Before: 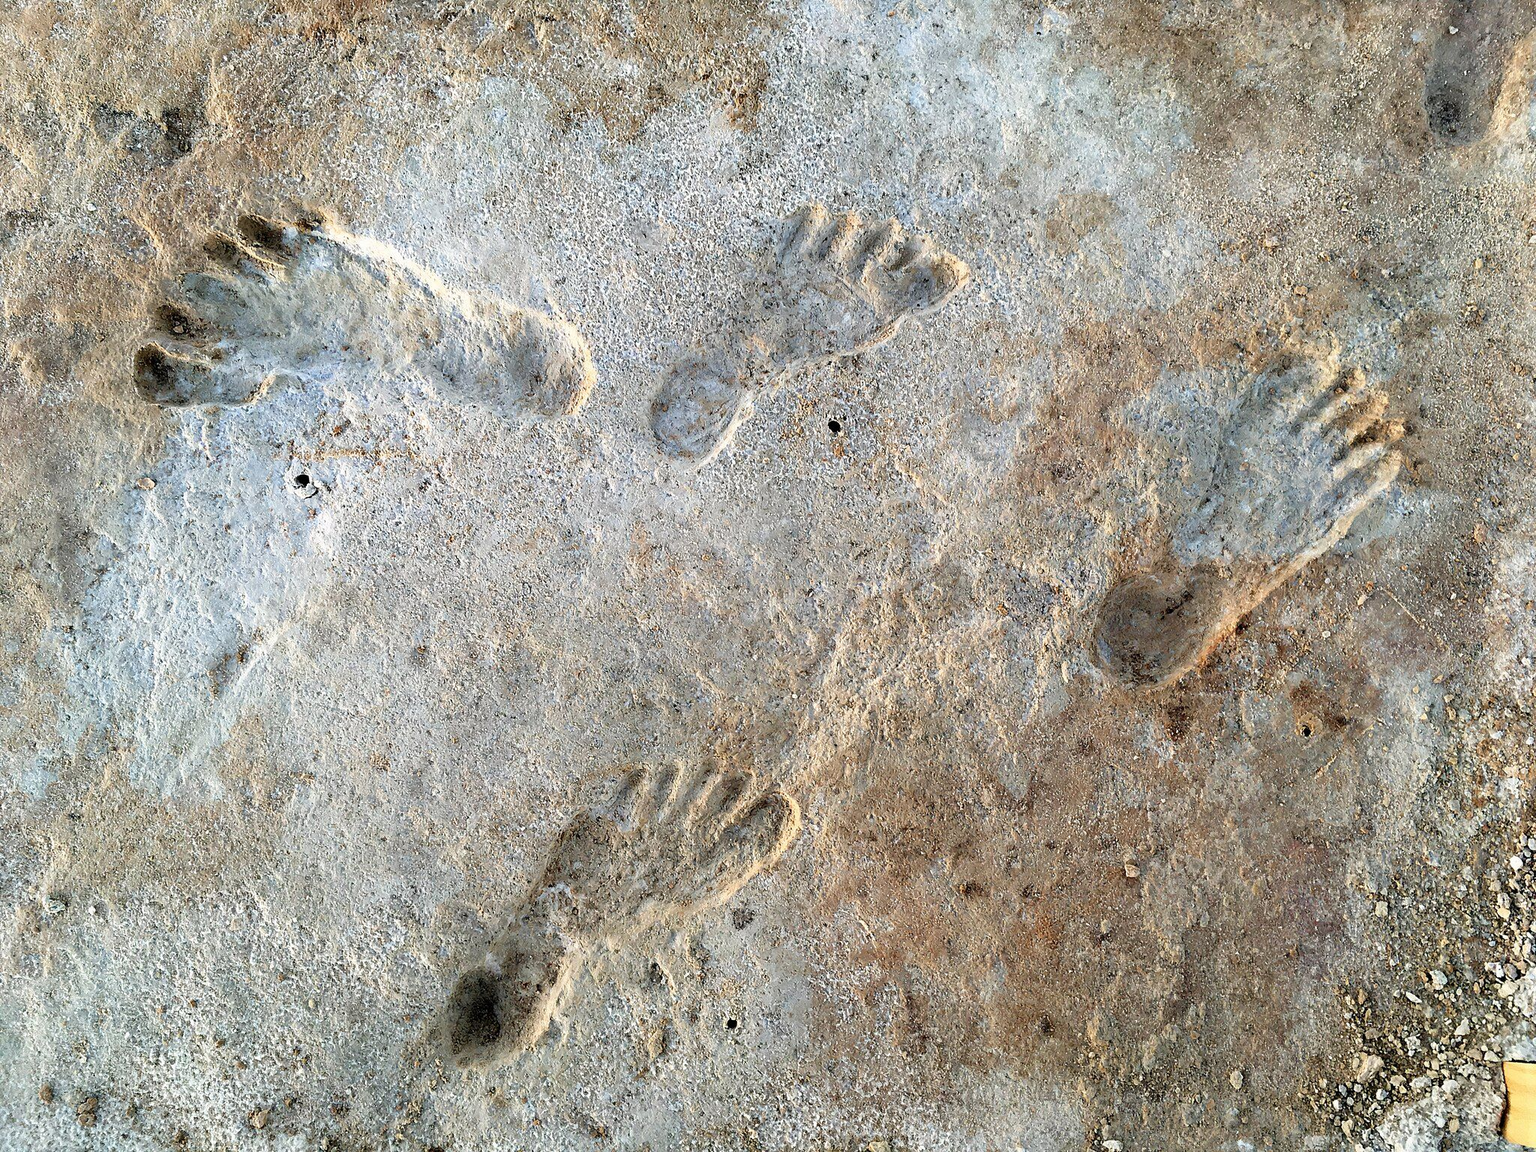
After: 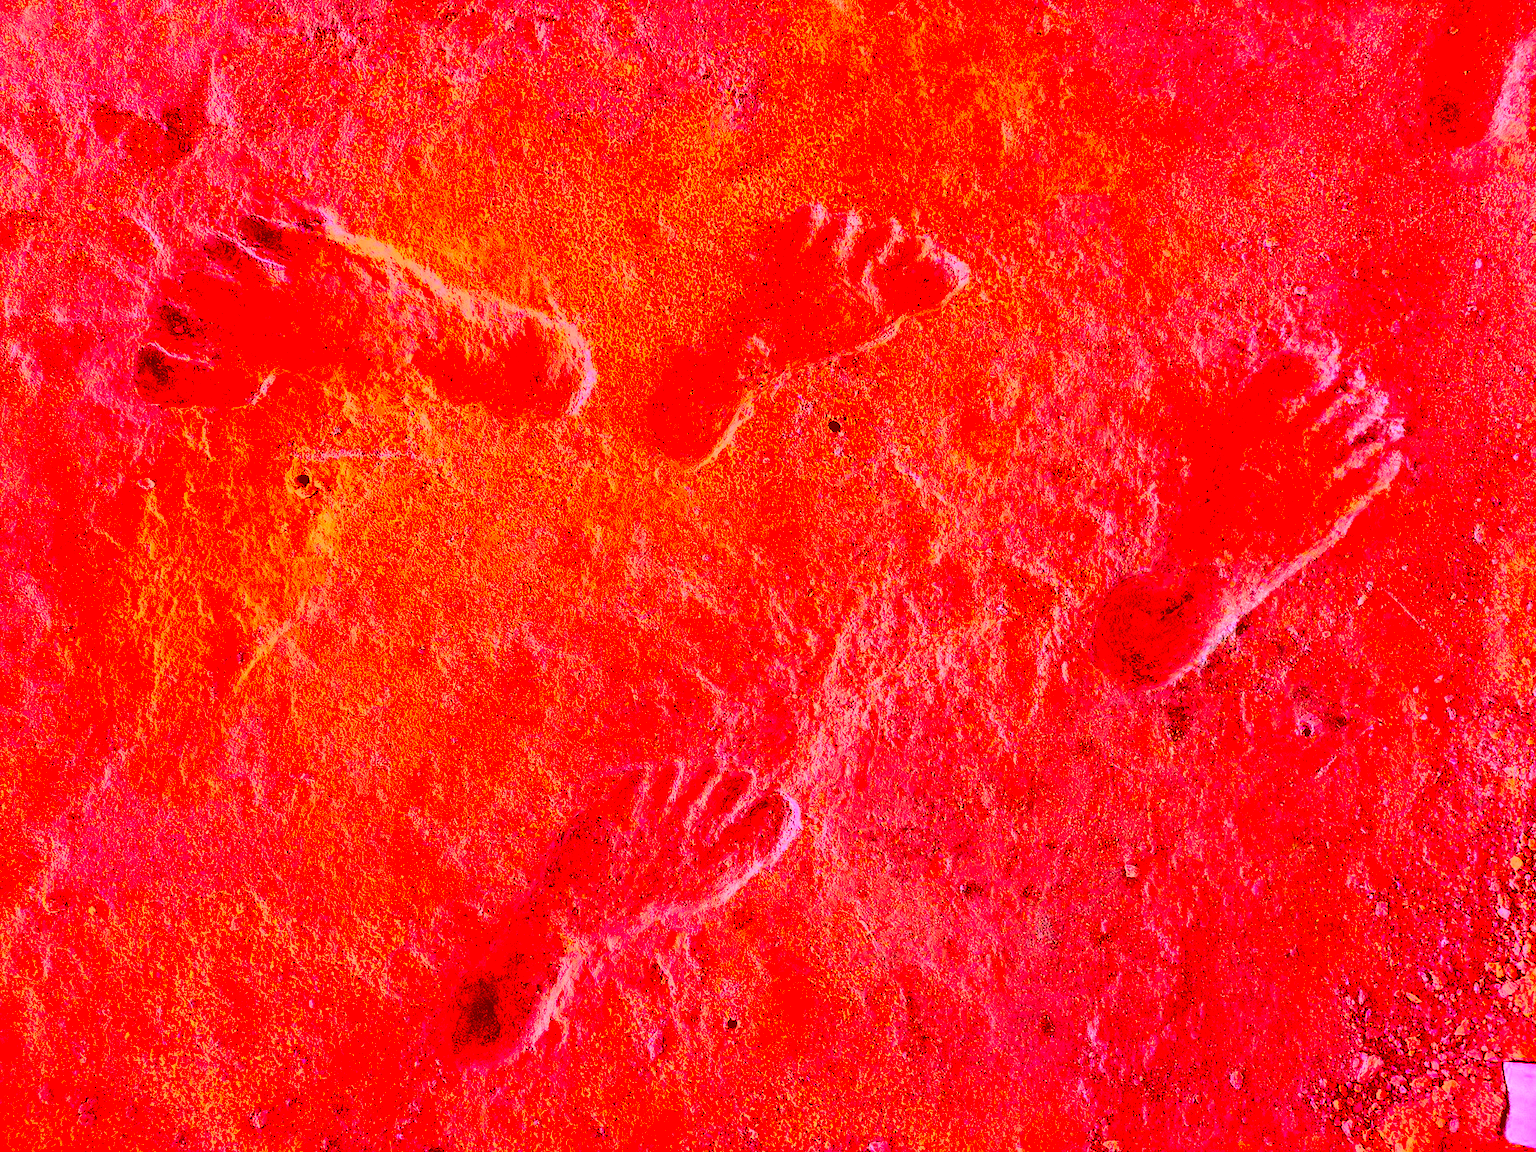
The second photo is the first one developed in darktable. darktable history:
exposure: exposure 0.64 EV, compensate highlight preservation false
color correction: highlights a* -39.68, highlights b* -40, shadows a* -40, shadows b* -40, saturation -3
